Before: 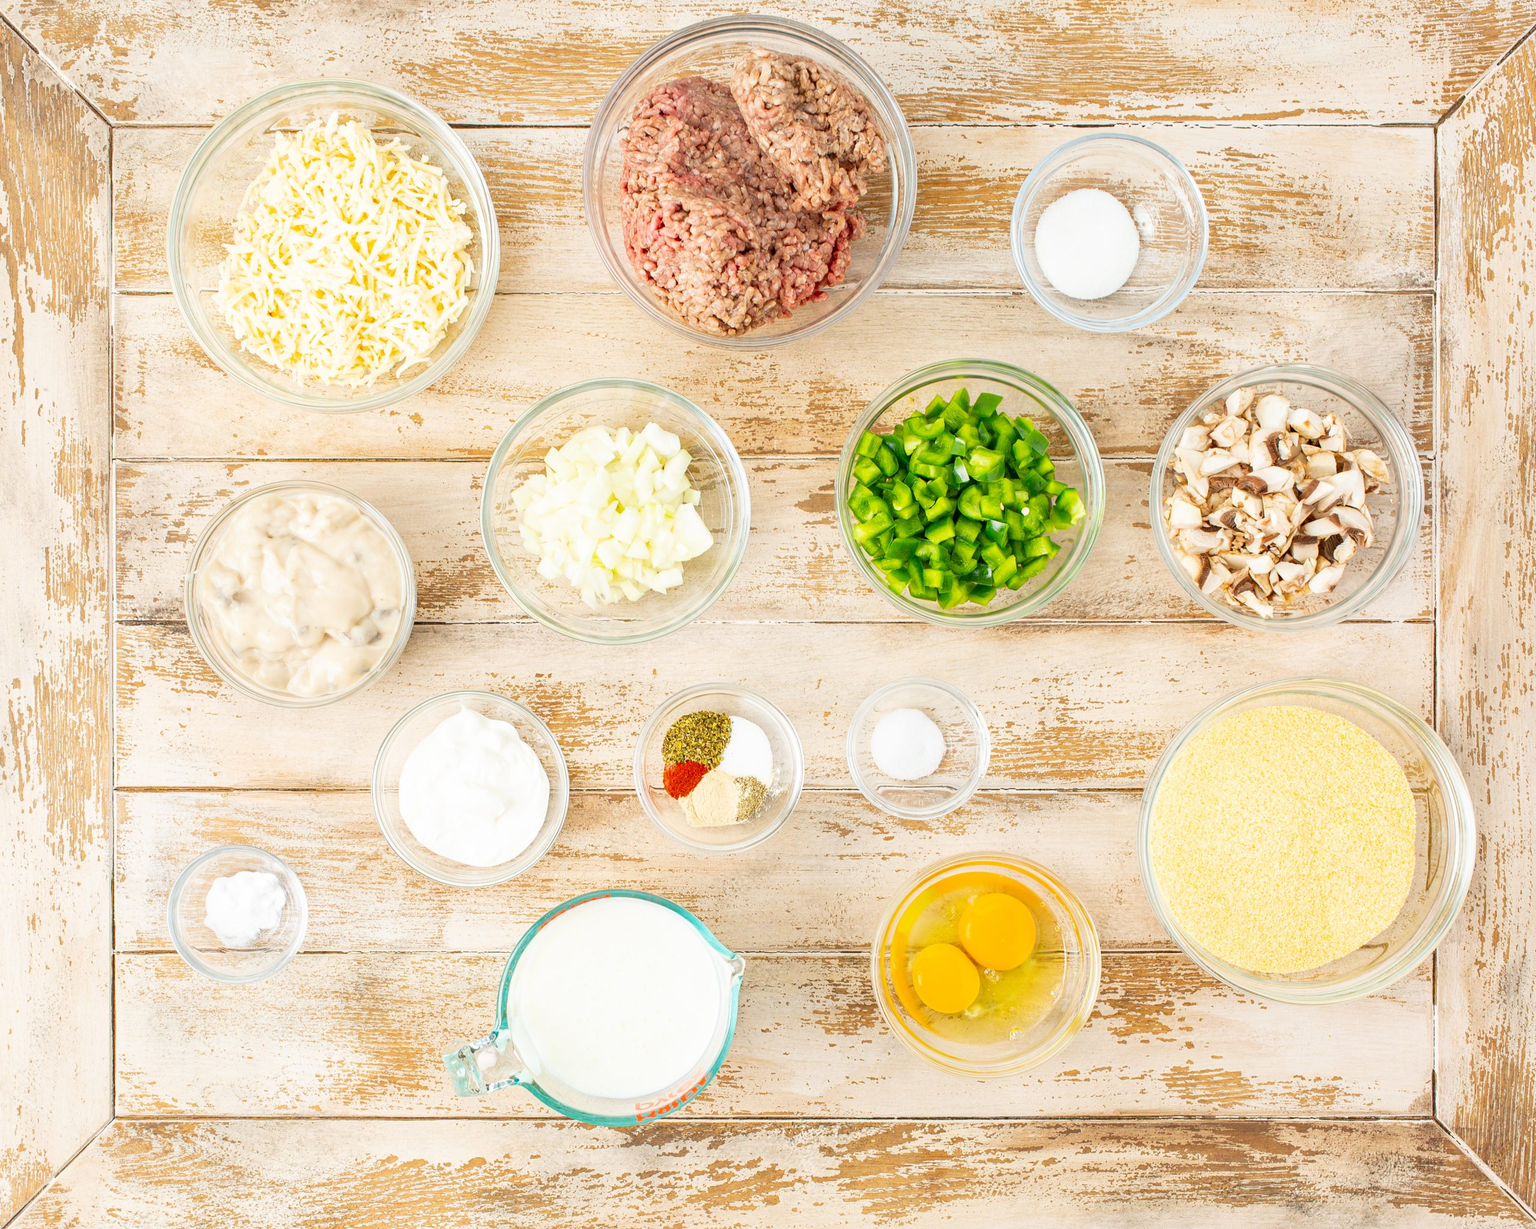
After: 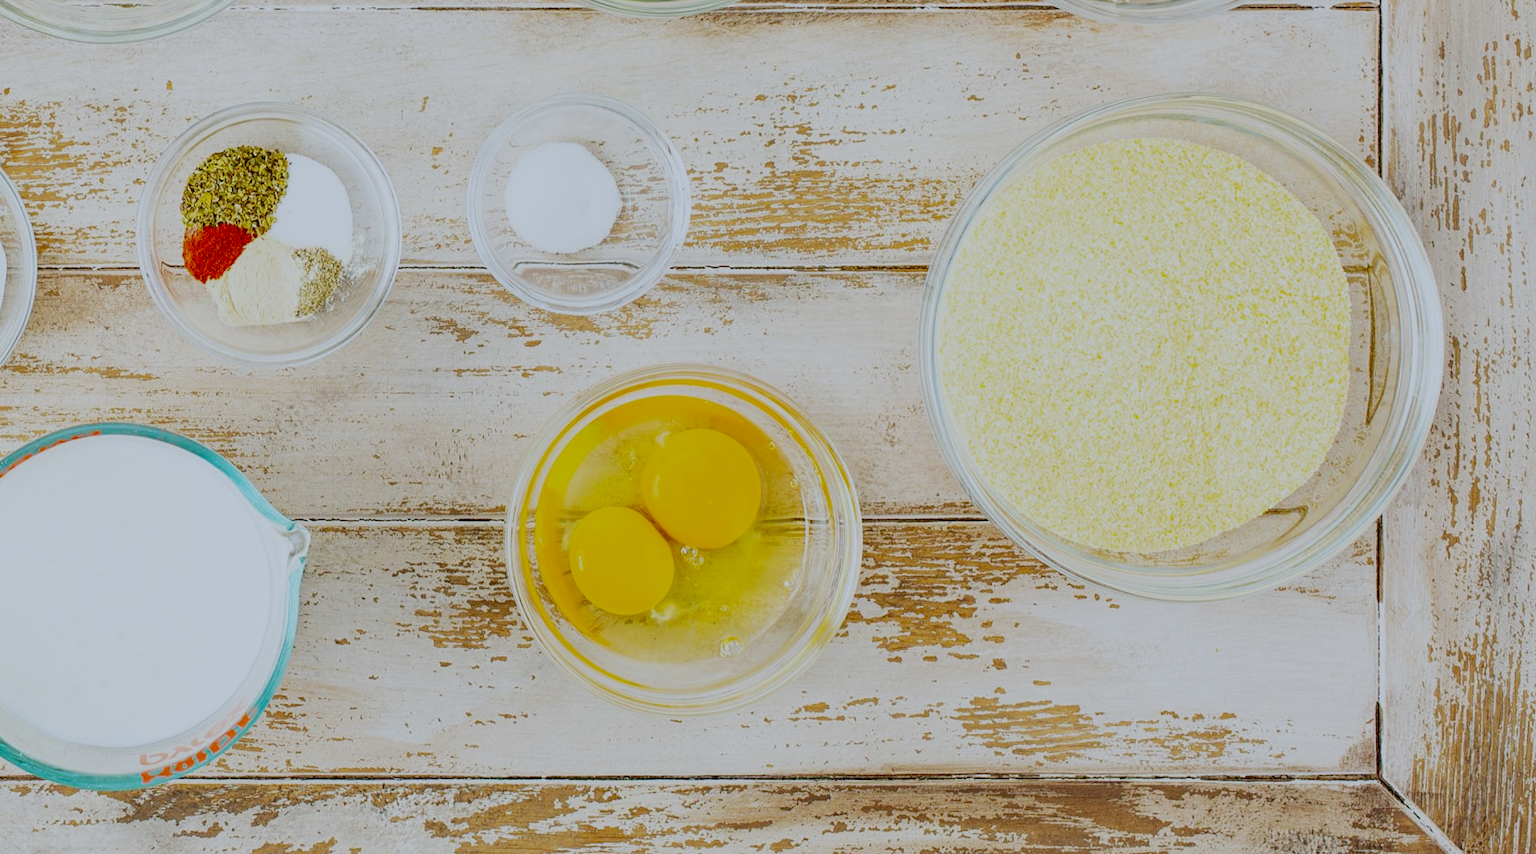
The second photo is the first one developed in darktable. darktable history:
white balance: red 0.924, blue 1.095
crop and rotate: left 35.509%, top 50.238%, bottom 4.934%
filmic rgb: middle gray luminance 29%, black relative exposure -10.3 EV, white relative exposure 5.5 EV, threshold 6 EV, target black luminance 0%, hardness 3.95, latitude 2.04%, contrast 1.132, highlights saturation mix 5%, shadows ↔ highlights balance 15.11%, add noise in highlights 0, preserve chrominance no, color science v3 (2019), use custom middle-gray values true, iterations of high-quality reconstruction 0, contrast in highlights soft, enable highlight reconstruction true
